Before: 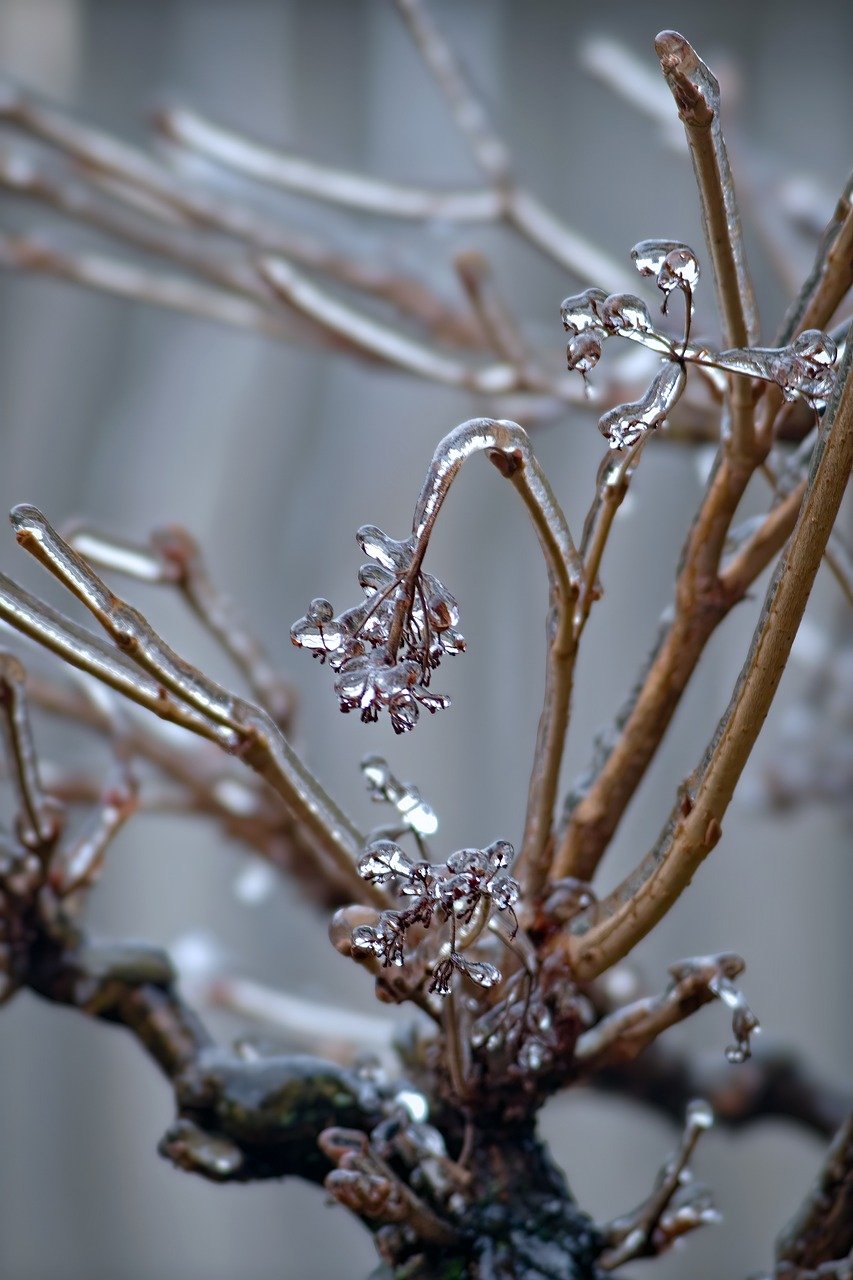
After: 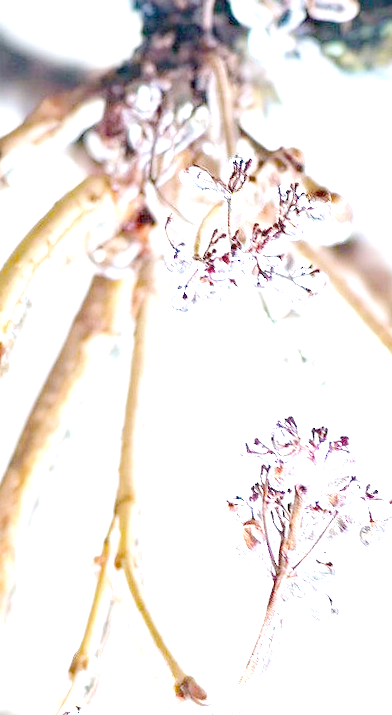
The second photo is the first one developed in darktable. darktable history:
orientation "rotate by 180 degrees": orientation rotate 180°
rotate and perspective: rotation -1.75°, automatic cropping off
exposure: exposure 1.061 EV
tone equalizer "contrast tone curve: soft": -8 EV -0.417 EV, -7 EV -0.389 EV, -6 EV -0.333 EV, -5 EV -0.222 EV, -3 EV 0.222 EV, -2 EV 0.333 EV, -1 EV 0.389 EV, +0 EV 0.417 EV, edges refinement/feathering 500, mask exposure compensation -1.57 EV, preserve details no
crop: left 20.248%, top 10.86%, right 35.675%, bottom 34.321%
